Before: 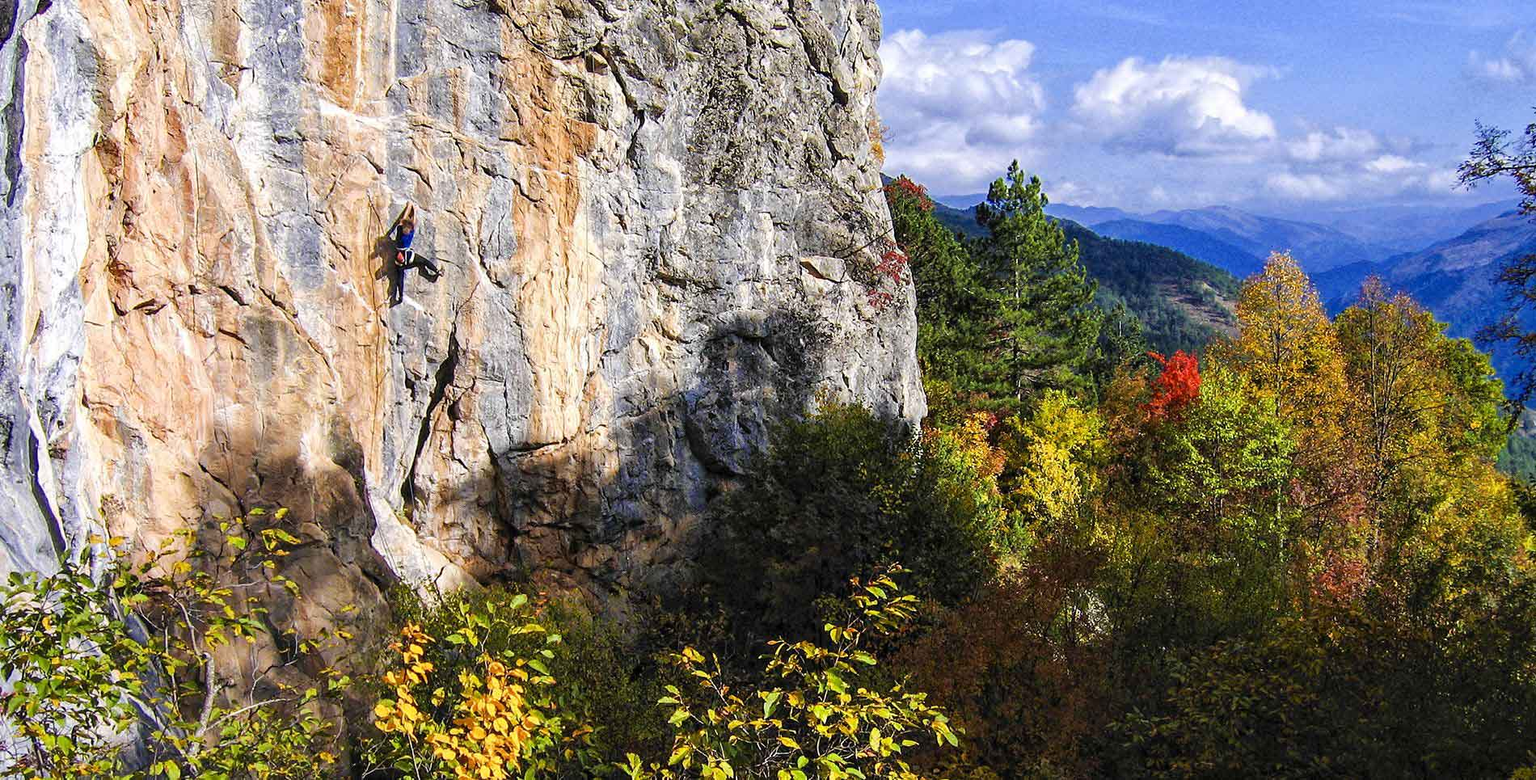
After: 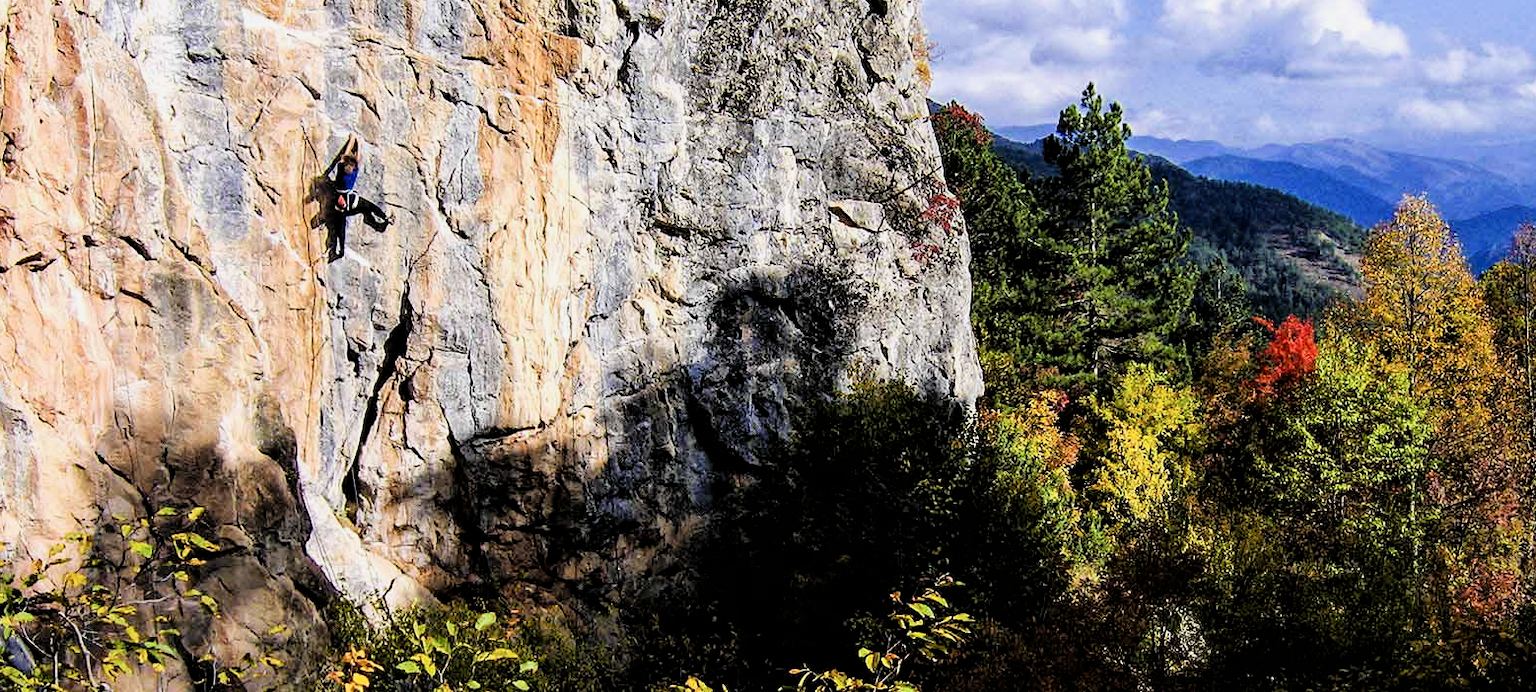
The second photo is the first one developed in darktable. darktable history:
crop: left 7.856%, top 11.836%, right 10.12%, bottom 15.387%
filmic rgb: black relative exposure -4 EV, white relative exposure 3 EV, hardness 3.02, contrast 1.4
